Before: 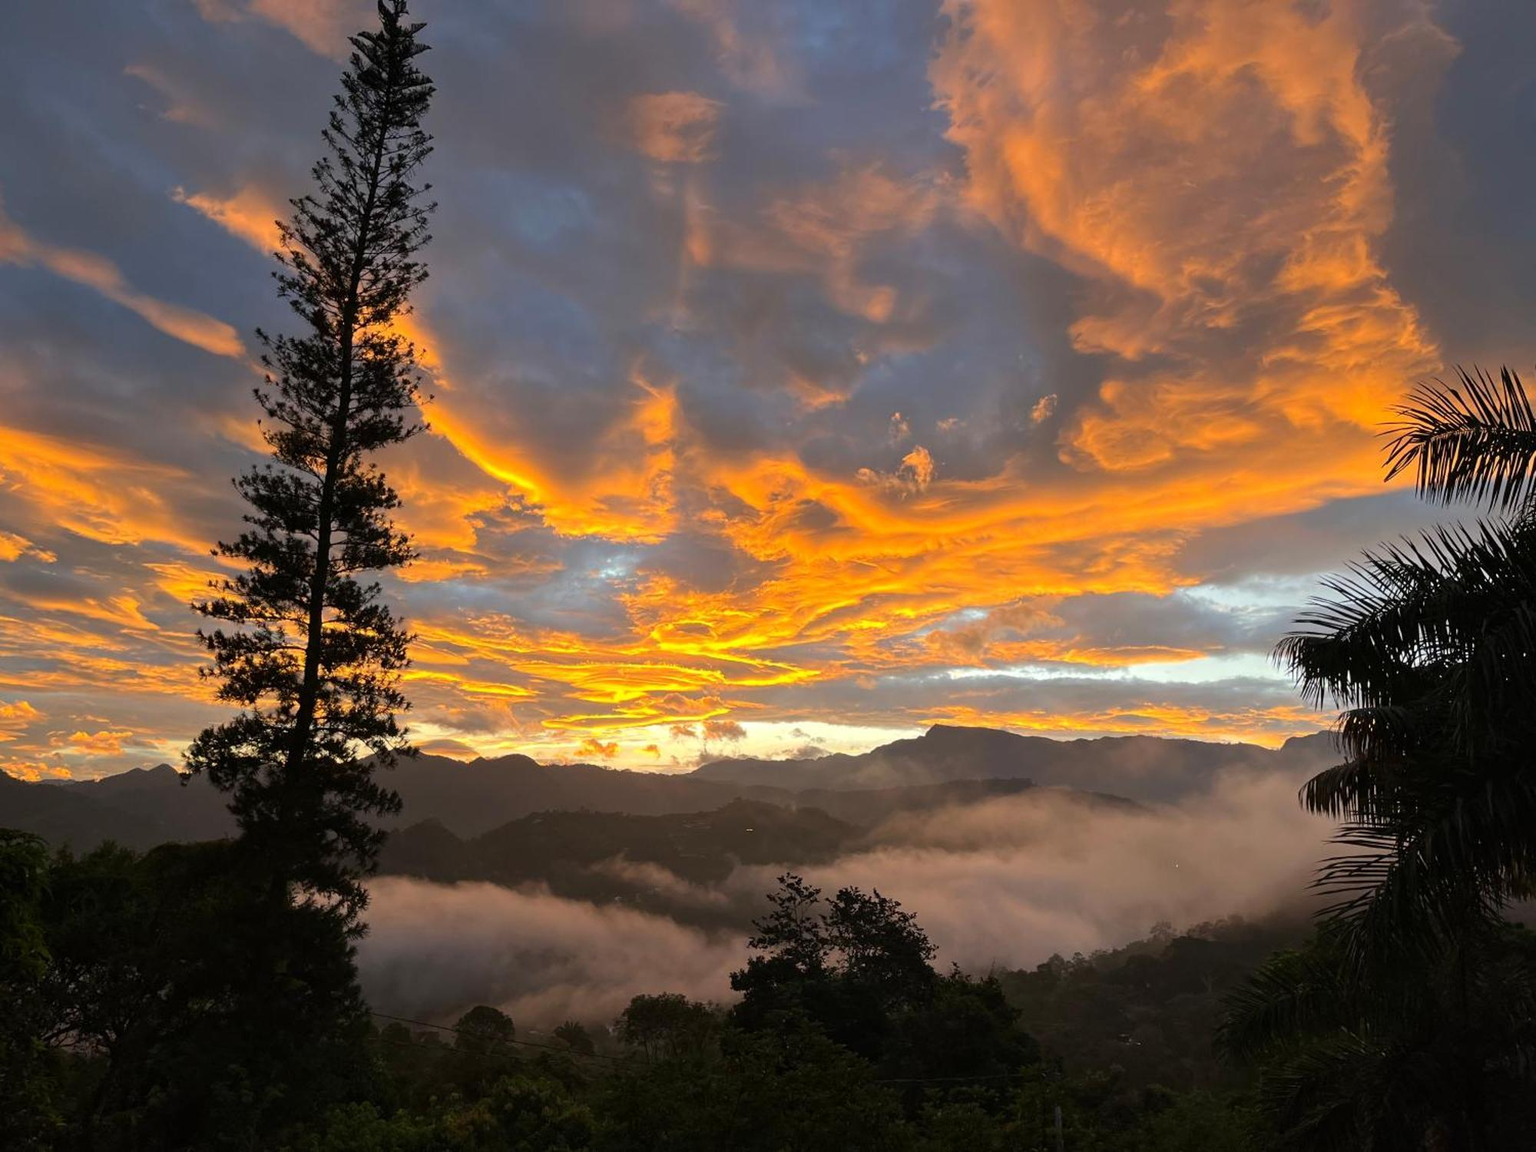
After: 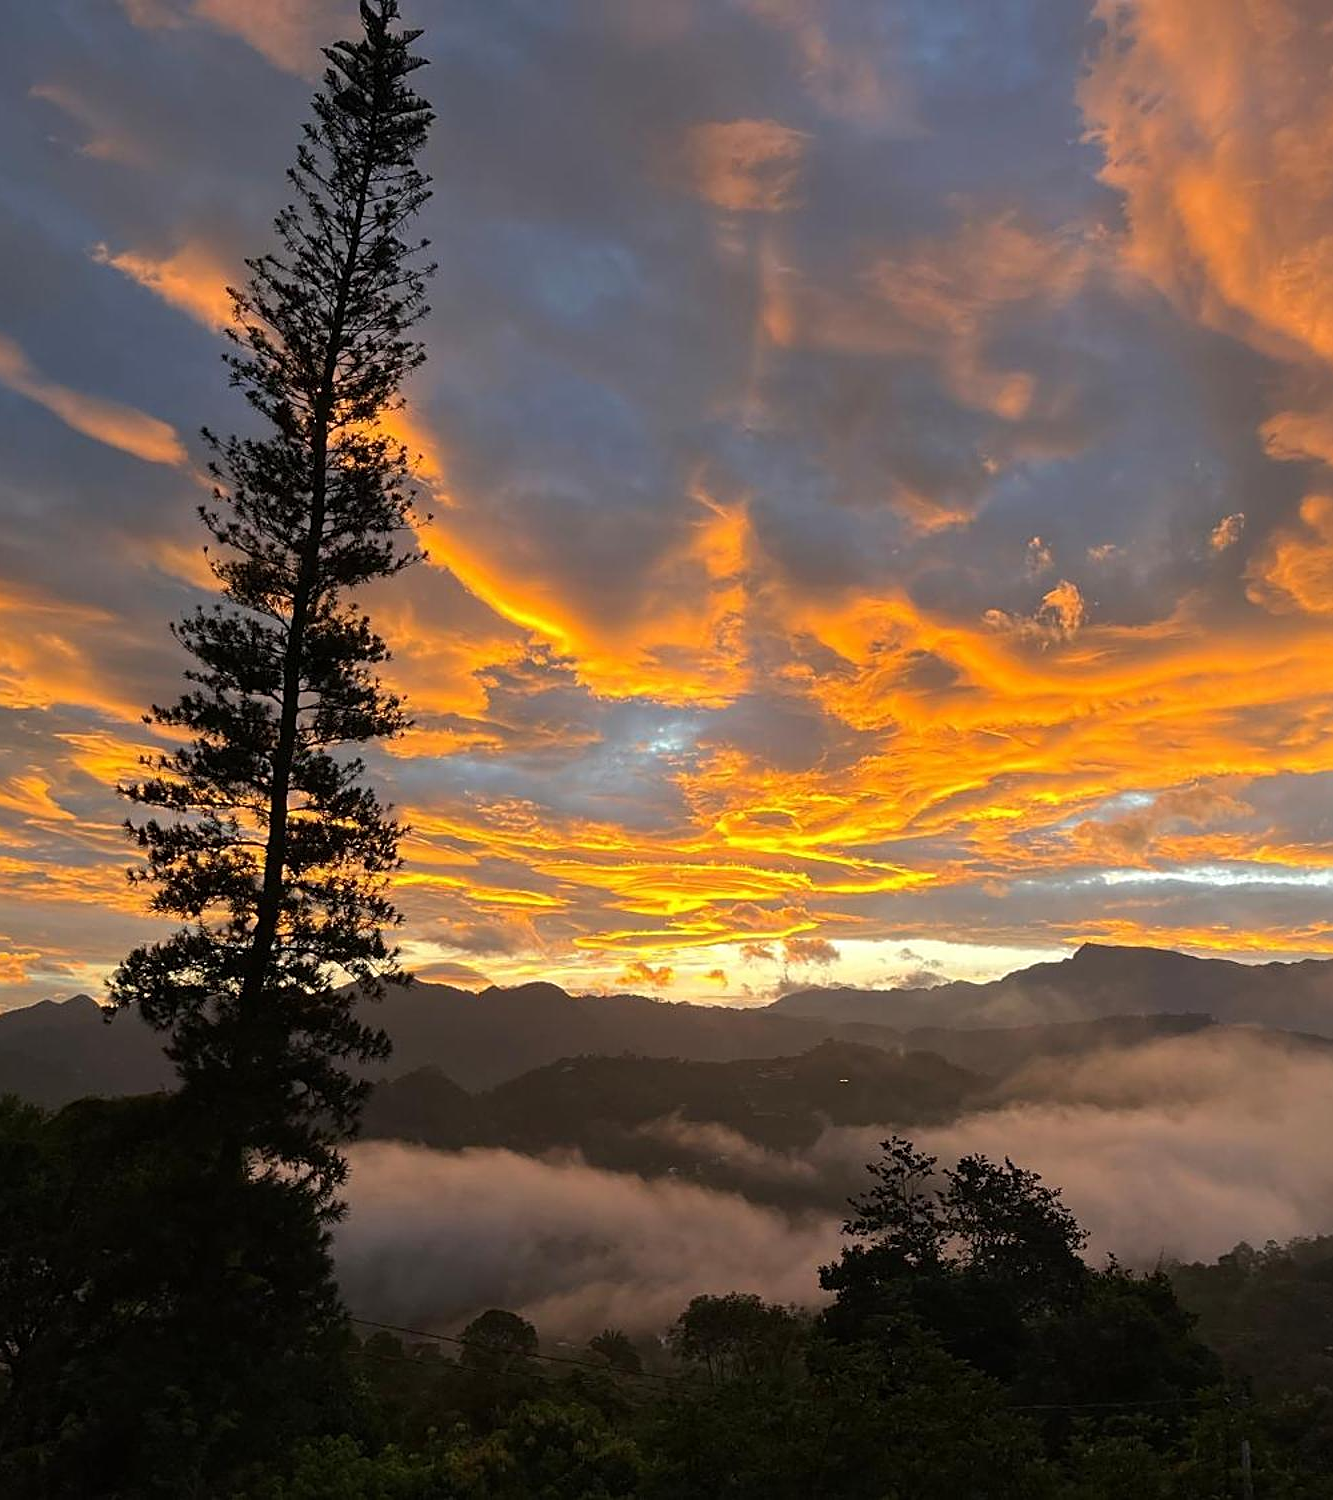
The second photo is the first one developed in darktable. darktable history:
sharpen: on, module defaults
crop and rotate: left 6.617%, right 26.717%
